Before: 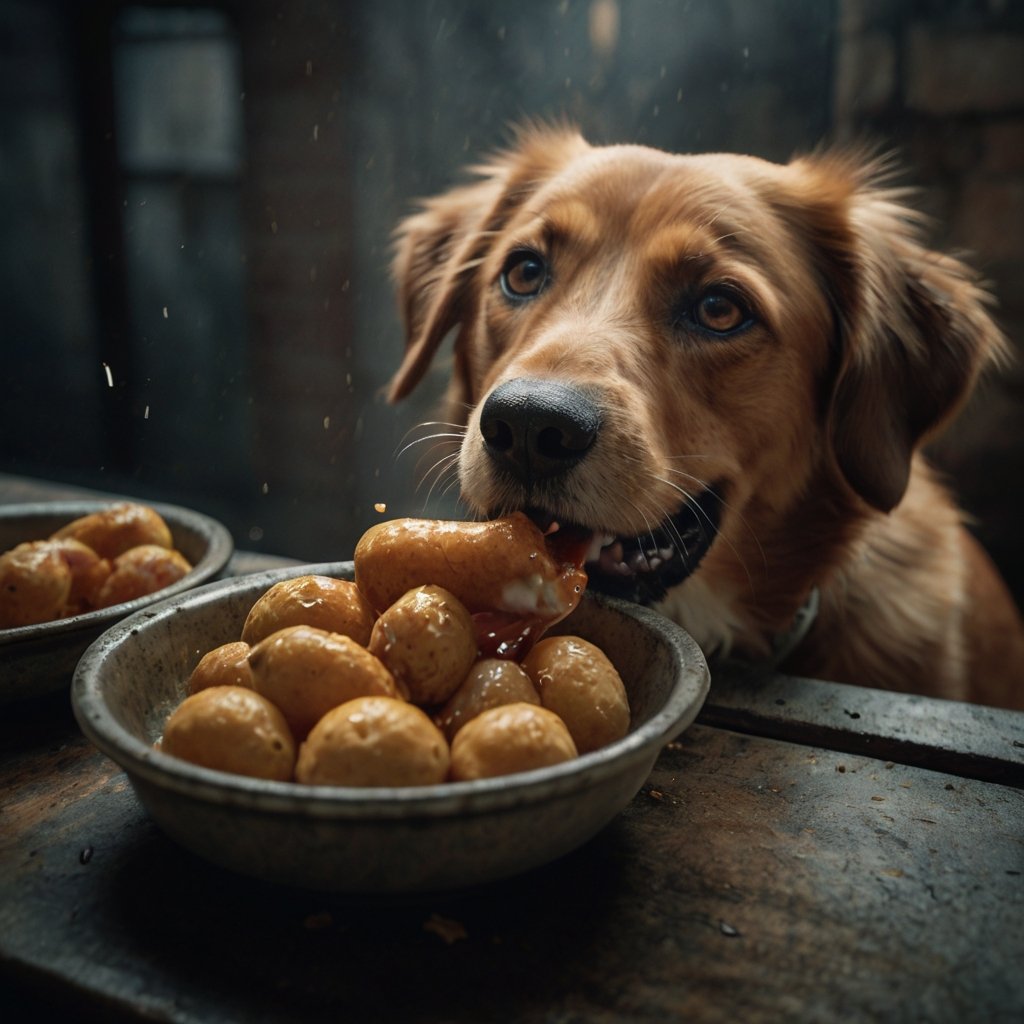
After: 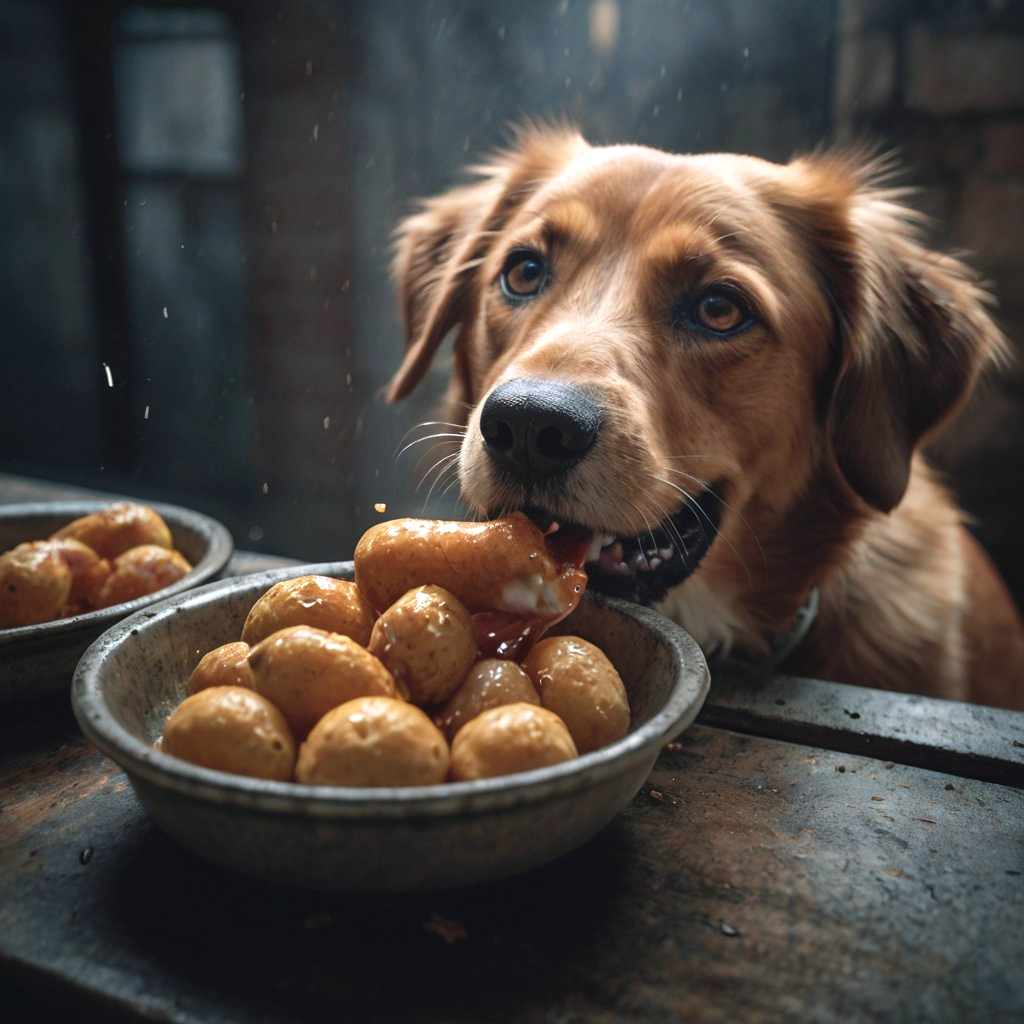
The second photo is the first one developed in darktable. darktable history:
exposure: black level correction -0.002, exposure 0.54 EV, compensate highlight preservation false
color correction: highlights a* -0.137, highlights b* 0.137
color calibration: illuminant as shot in camera, x 0.358, y 0.373, temperature 4628.91 K
